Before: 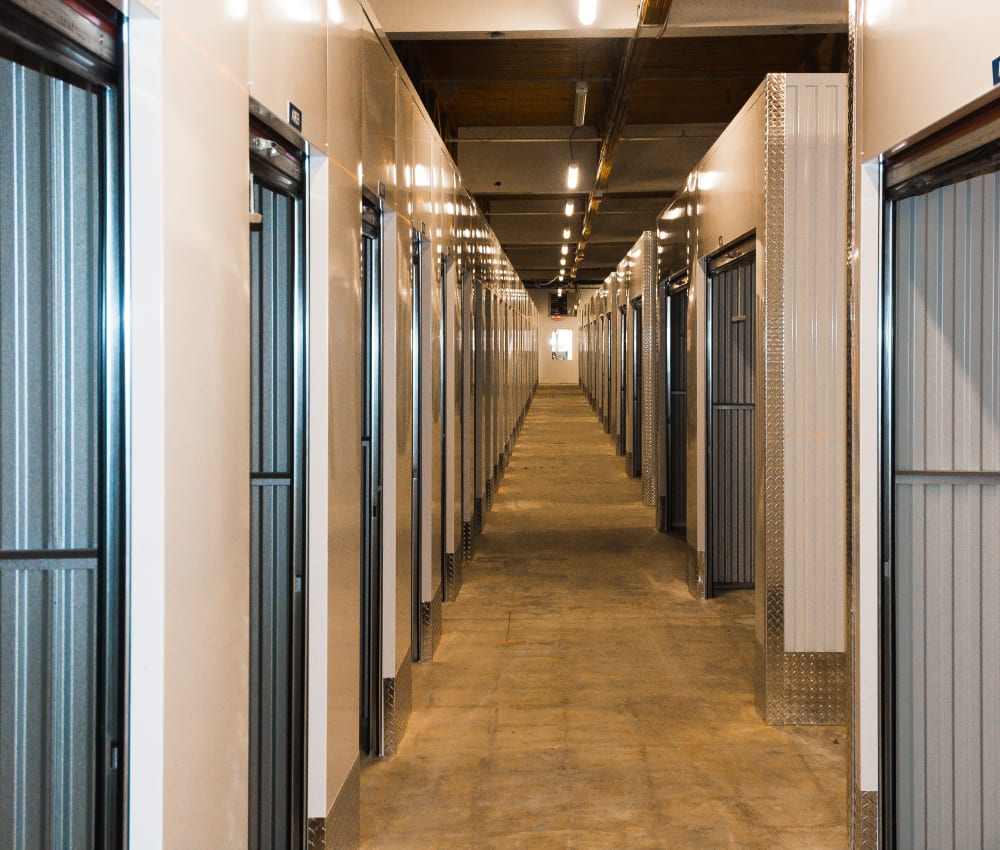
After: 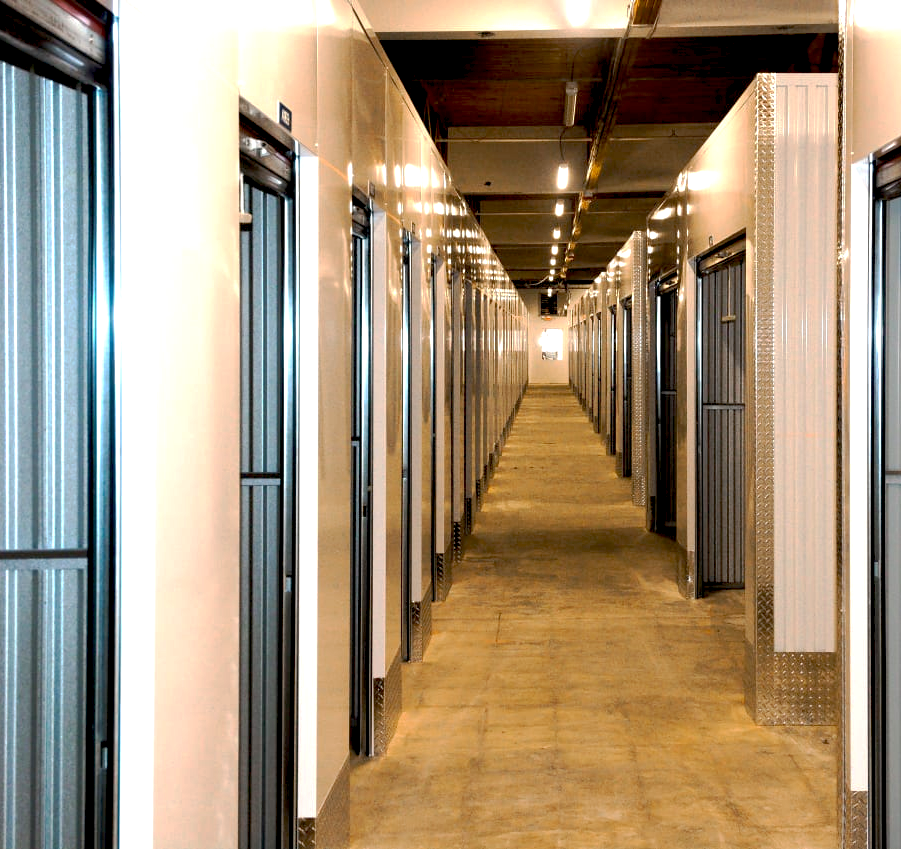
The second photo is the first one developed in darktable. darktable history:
exposure: black level correction 0.012, exposure 0.7 EV, compensate exposure bias true, compensate highlight preservation false
tone curve: curves: ch0 [(0, 0) (0.003, 0.027) (0.011, 0.03) (0.025, 0.04) (0.044, 0.063) (0.069, 0.093) (0.1, 0.125) (0.136, 0.153) (0.177, 0.191) (0.224, 0.232) (0.277, 0.279) (0.335, 0.333) (0.399, 0.39) (0.468, 0.457) (0.543, 0.535) (0.623, 0.611) (0.709, 0.683) (0.801, 0.758) (0.898, 0.853) (1, 1)], preserve colors none
crop and rotate: left 1.088%, right 8.807%
